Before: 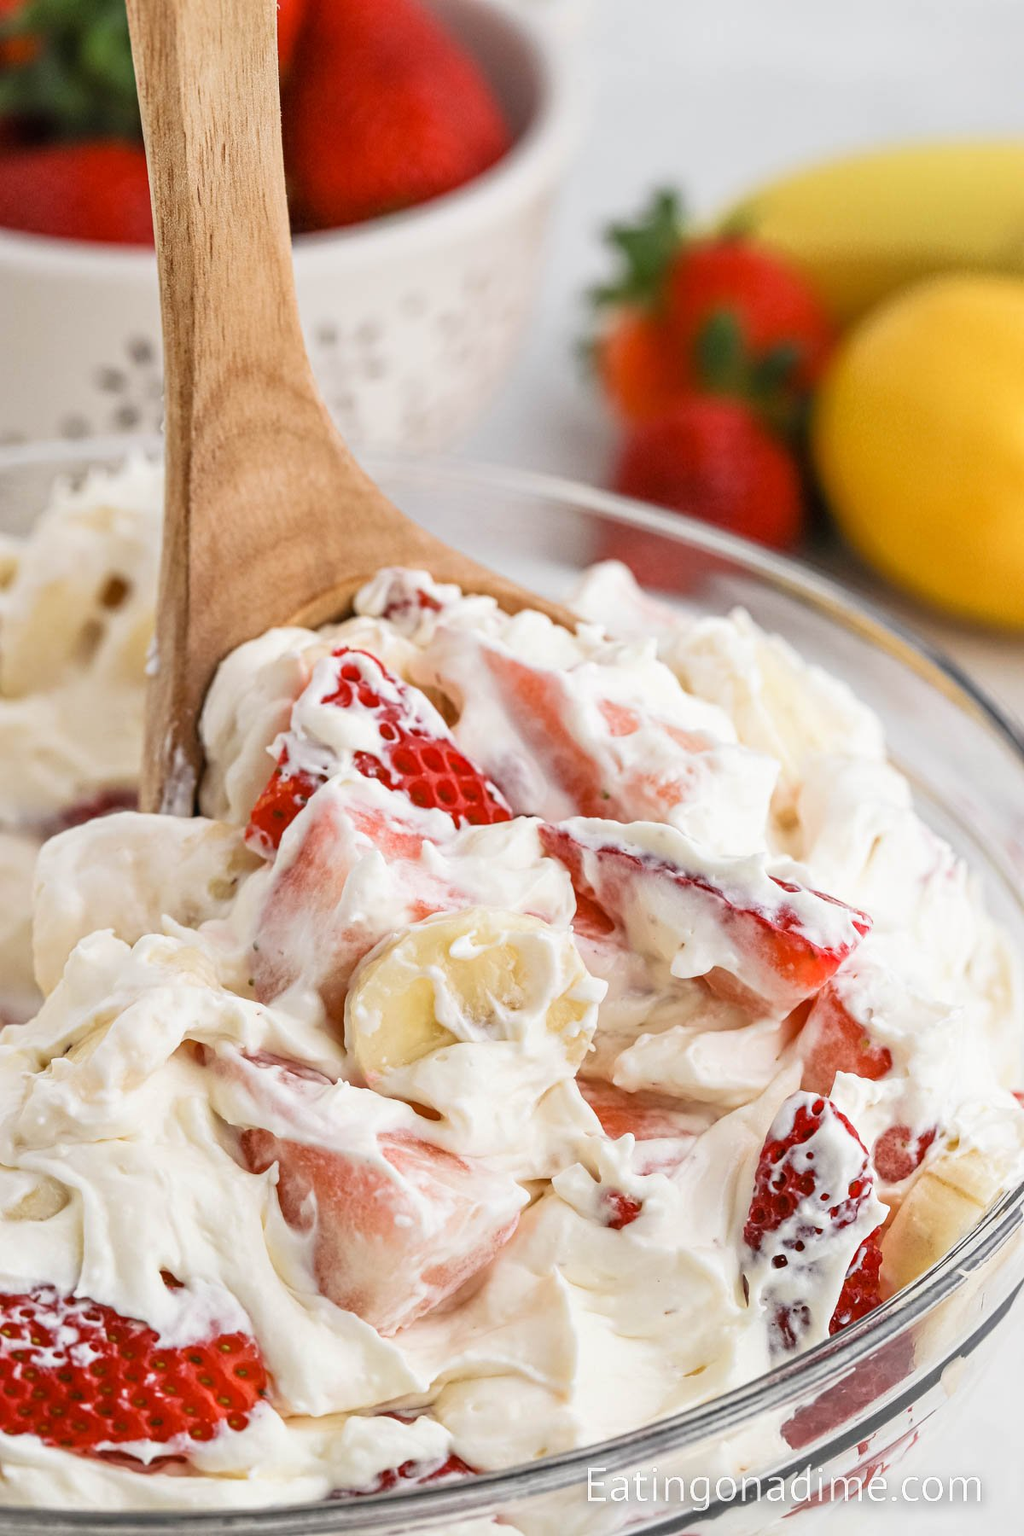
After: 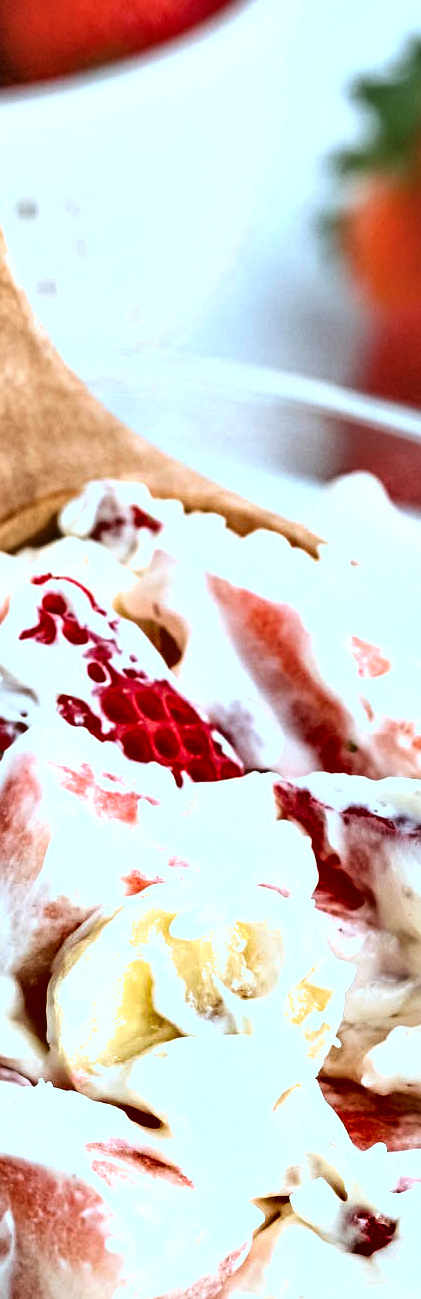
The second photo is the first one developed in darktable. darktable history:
shadows and highlights: low approximation 0.01, soften with gaussian
color correction: highlights a* -10.39, highlights b* -19.51
tone equalizer: -8 EV -0.774 EV, -7 EV -0.738 EV, -6 EV -0.627 EV, -5 EV -0.388 EV, -3 EV 0.4 EV, -2 EV 0.6 EV, -1 EV 0.677 EV, +0 EV 0.745 EV
crop and rotate: left 29.816%, top 10.322%, right 35.05%, bottom 17.511%
